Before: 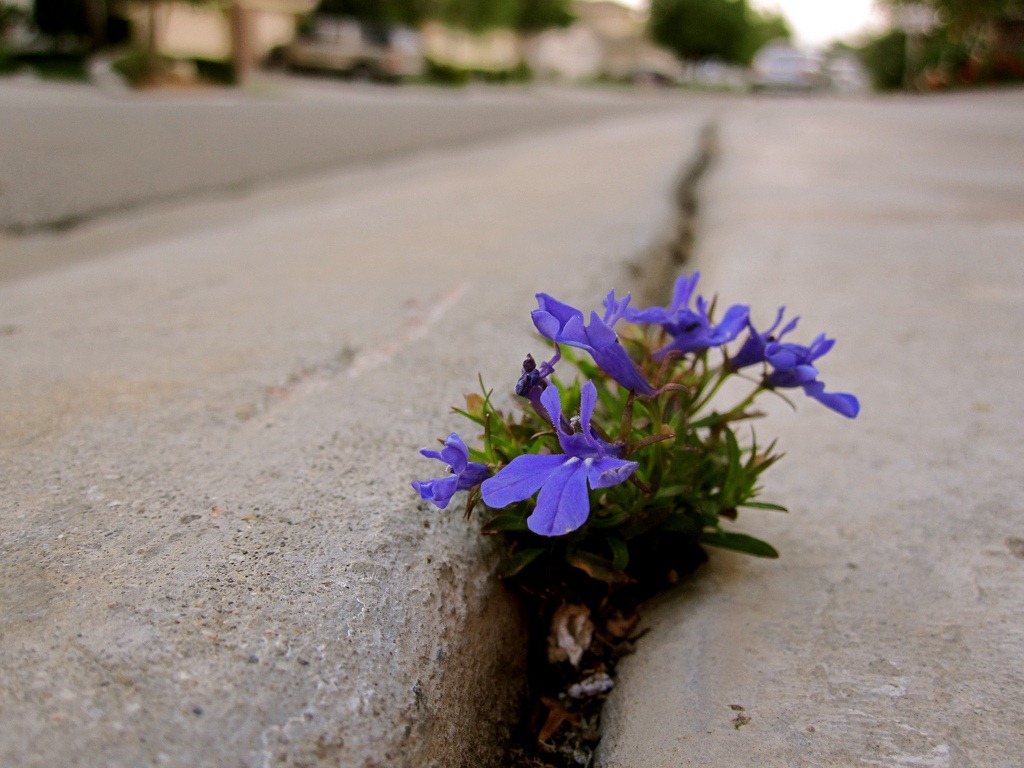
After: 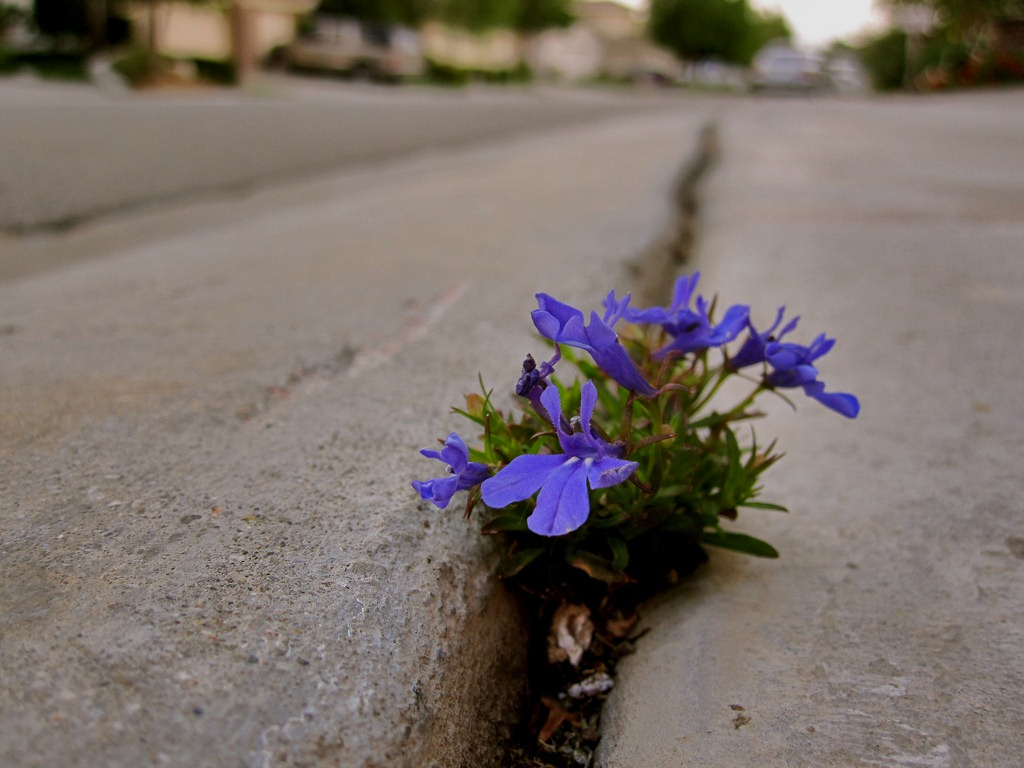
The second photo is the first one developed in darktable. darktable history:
shadows and highlights: shadows 81, white point adjustment -9.11, highlights -61.22, soften with gaussian
